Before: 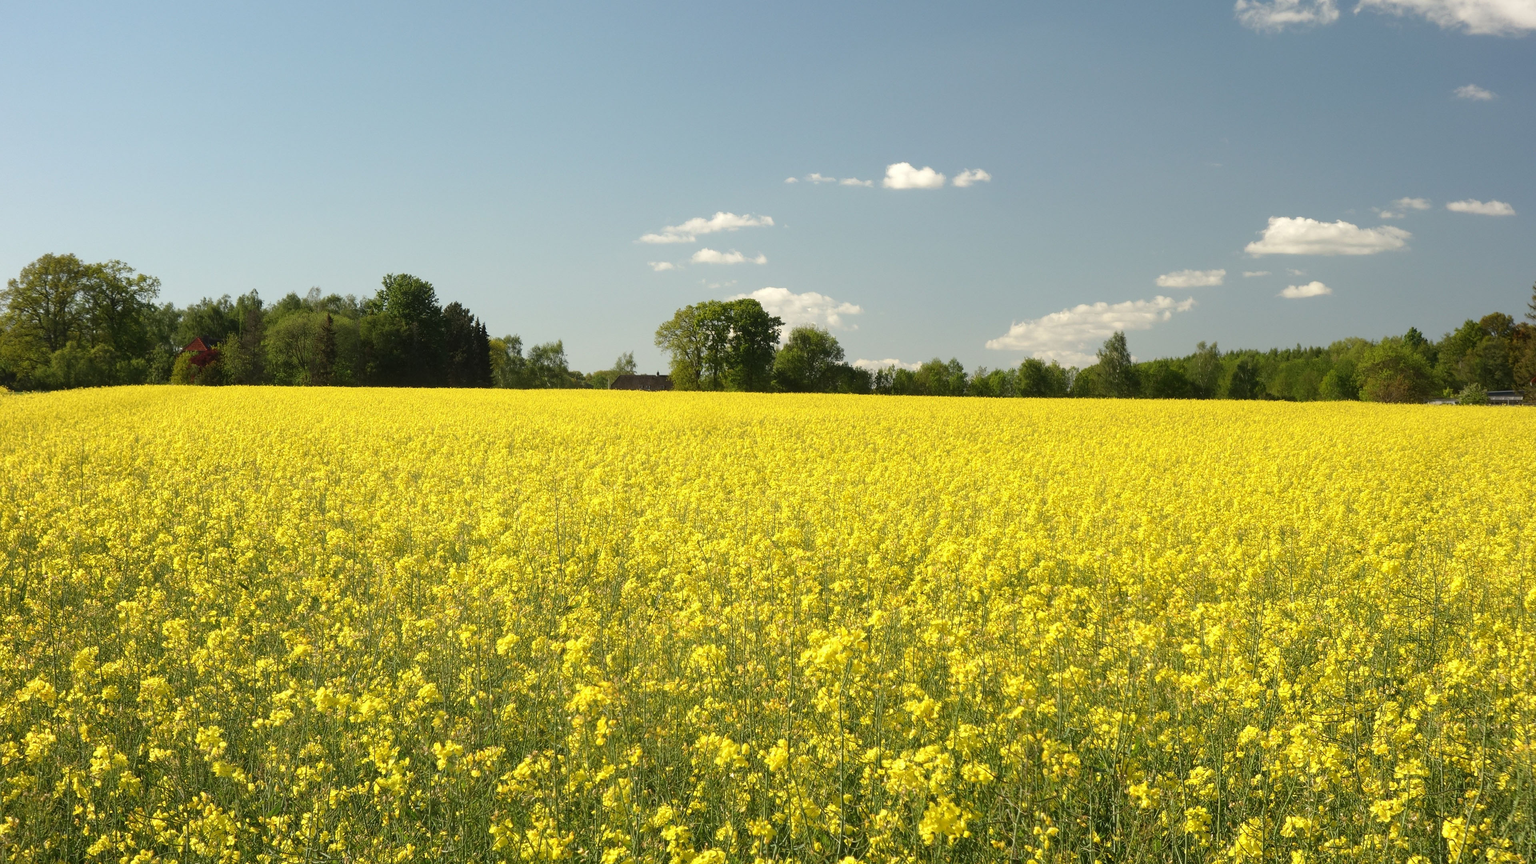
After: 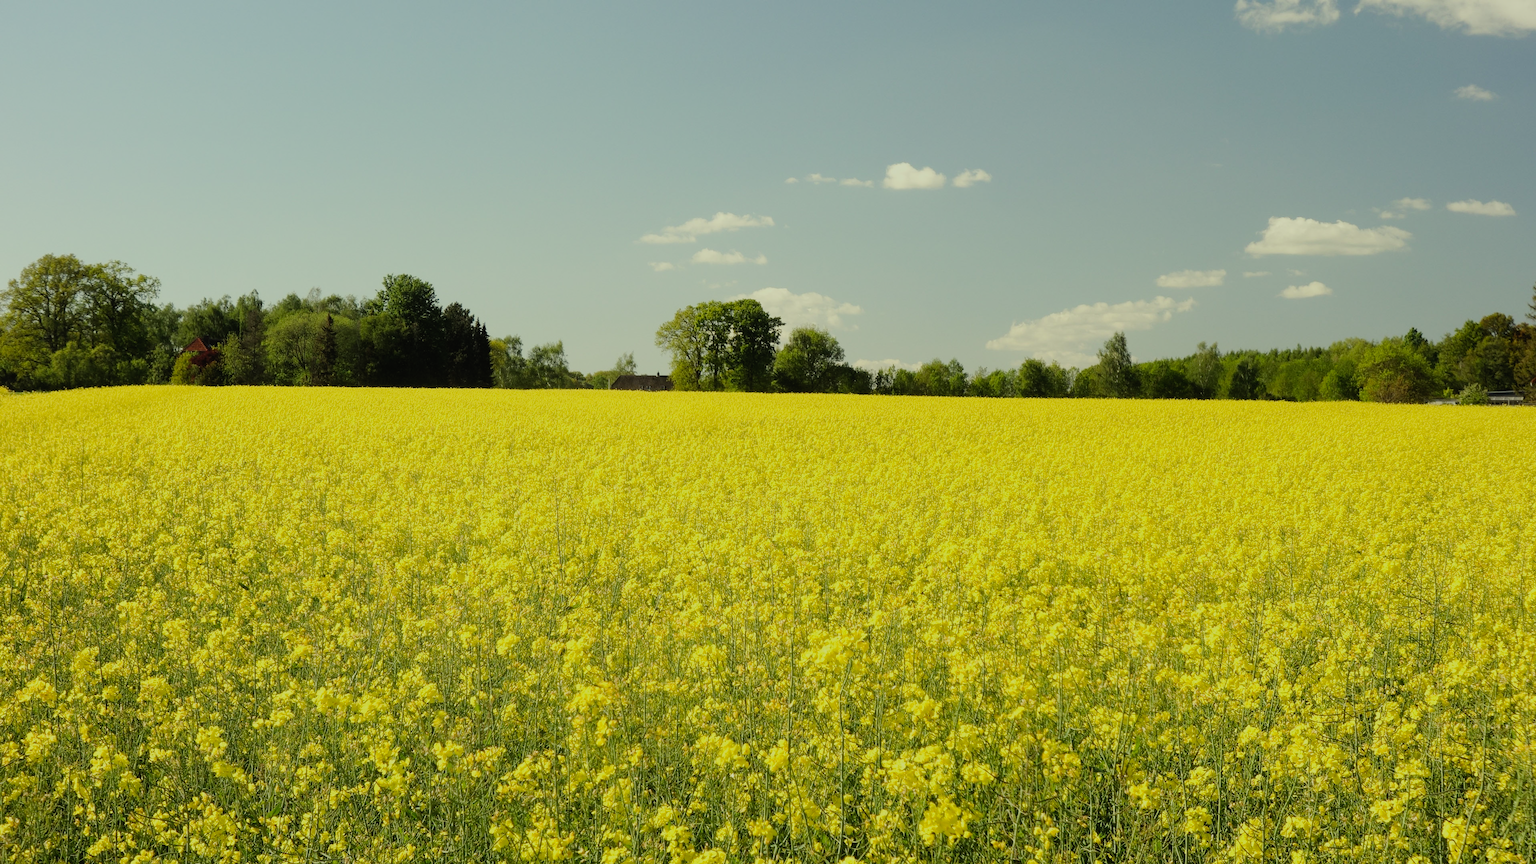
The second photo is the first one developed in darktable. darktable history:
color correction: highlights a* -5.78, highlights b* 11.12
filmic rgb: black relative exposure -7.65 EV, white relative exposure 4.56 EV, hardness 3.61
tone curve: curves: ch0 [(0, 0.013) (0.036, 0.035) (0.274, 0.288) (0.504, 0.536) (0.844, 0.84) (1, 0.97)]; ch1 [(0, 0) (0.389, 0.403) (0.462, 0.48) (0.499, 0.5) (0.524, 0.529) (0.567, 0.603) (0.626, 0.651) (0.749, 0.781) (1, 1)]; ch2 [(0, 0) (0.464, 0.478) (0.5, 0.501) (0.533, 0.539) (0.599, 0.6) (0.704, 0.732) (1, 1)], preserve colors none
